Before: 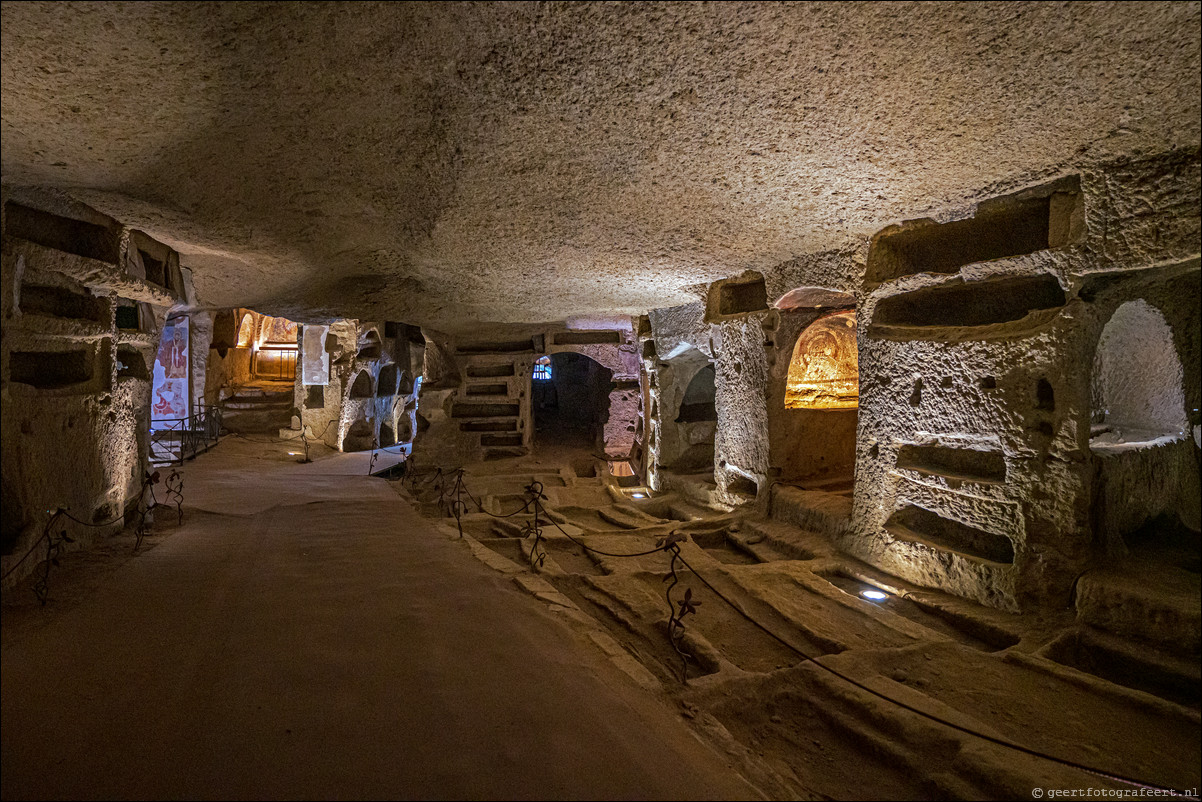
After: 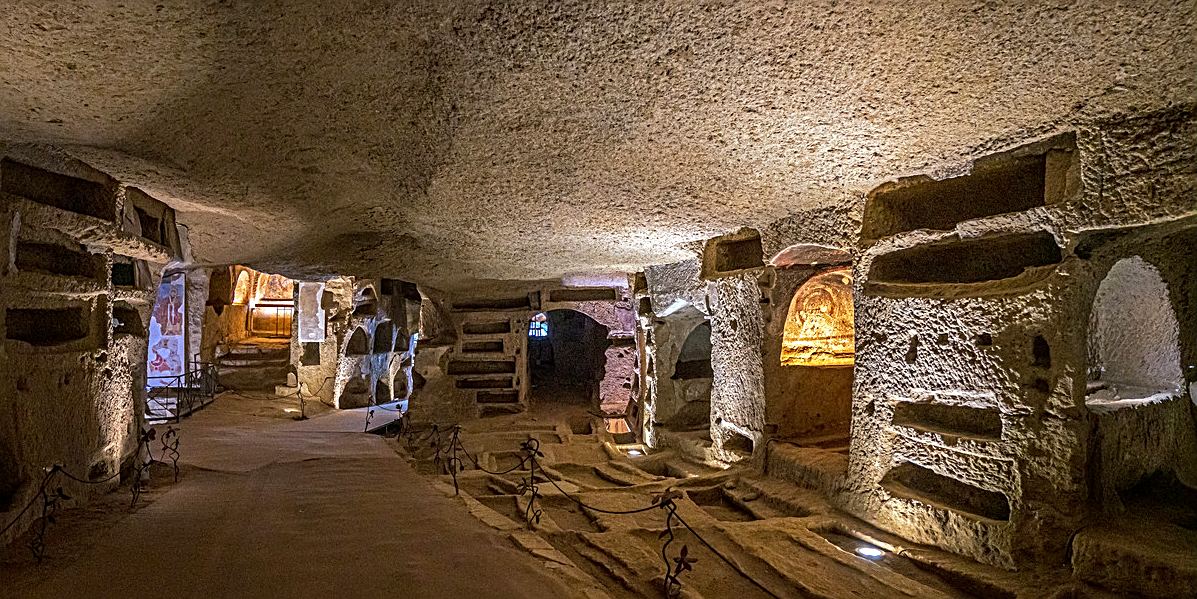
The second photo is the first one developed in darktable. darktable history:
exposure: black level correction 0.001, exposure 0.5 EV, compensate exposure bias true, compensate highlight preservation false
sharpen: on, module defaults
crop: left 0.387%, top 5.469%, bottom 19.809%
